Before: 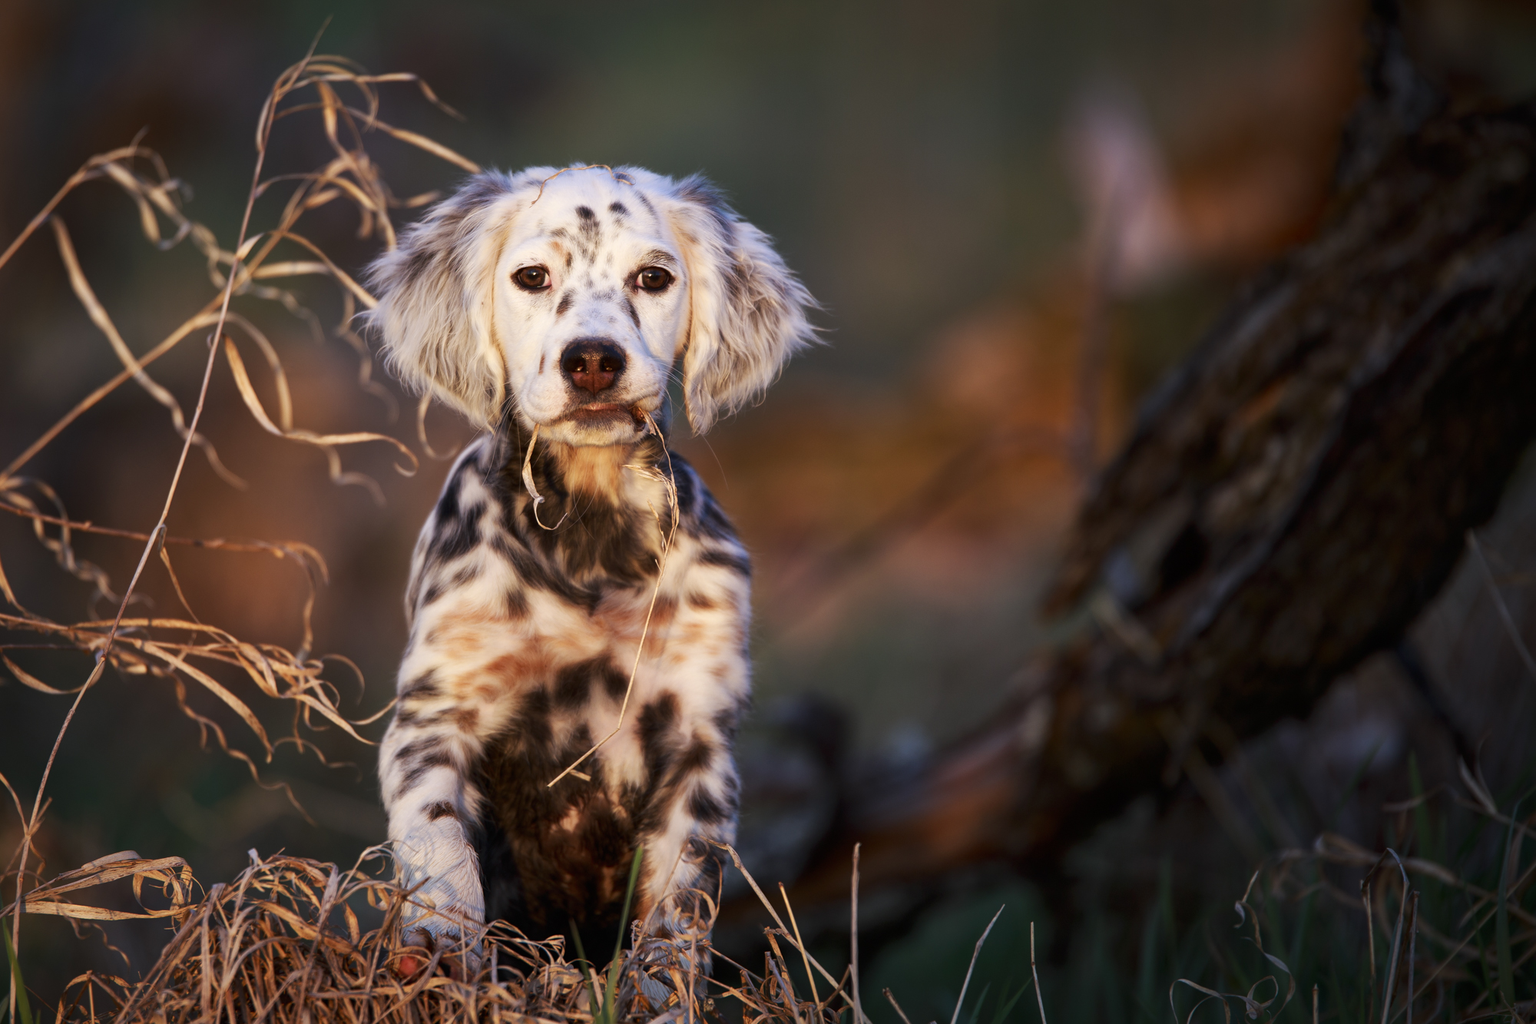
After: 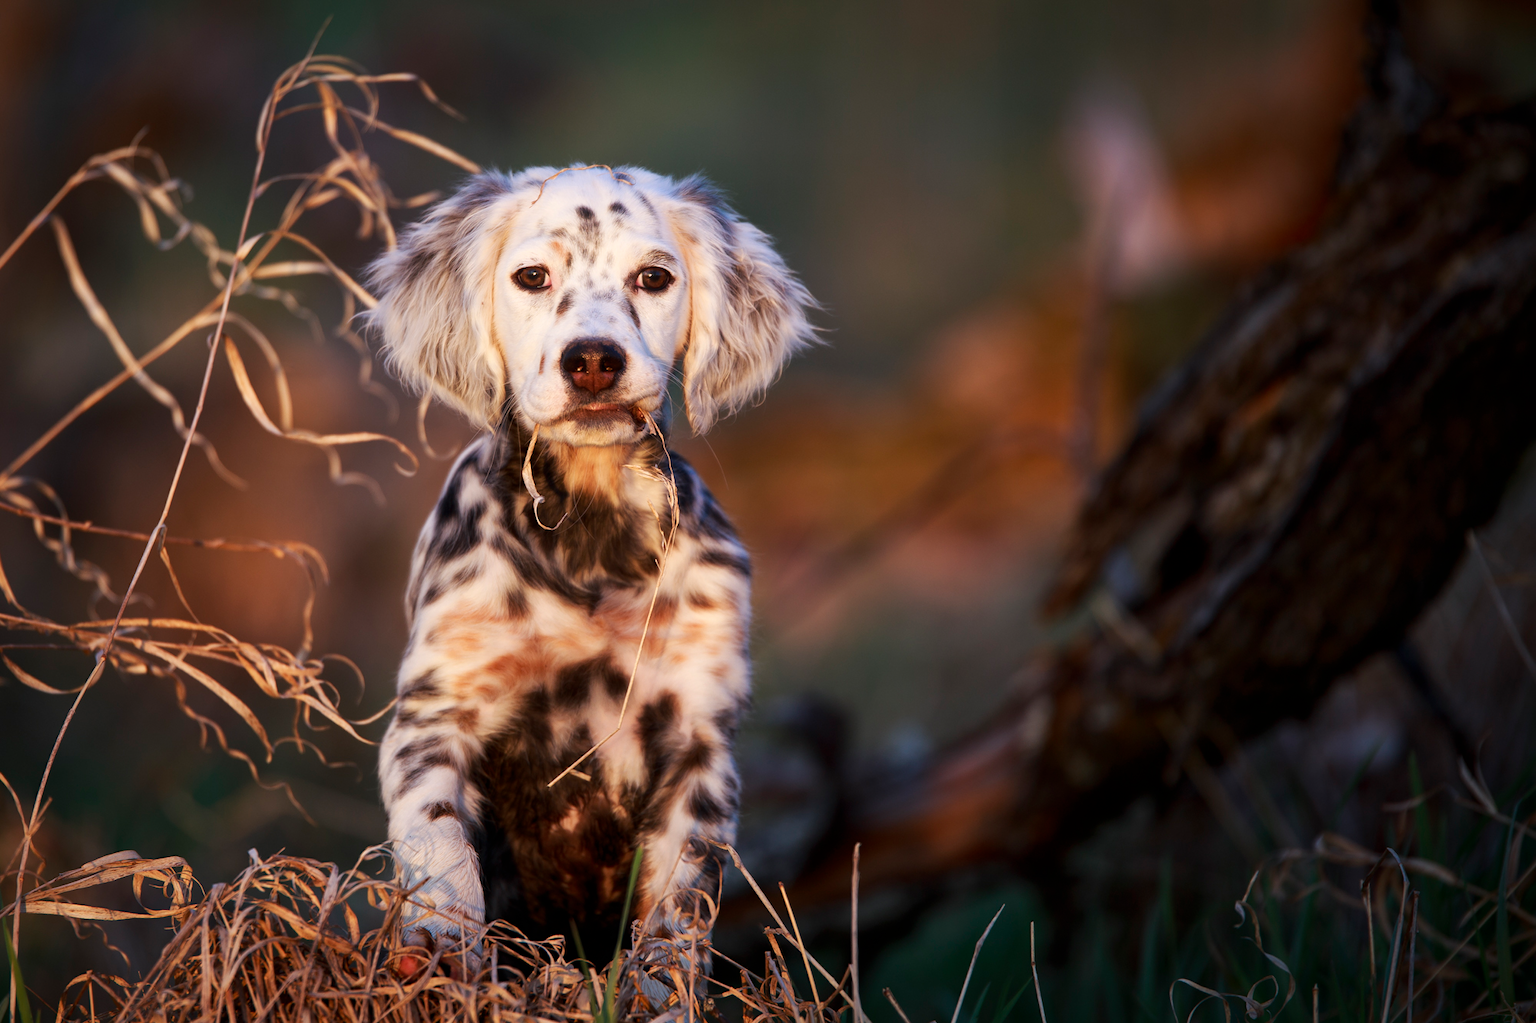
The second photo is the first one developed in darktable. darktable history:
tone equalizer: on, module defaults
bloom: size 9%, threshold 100%, strength 7%
